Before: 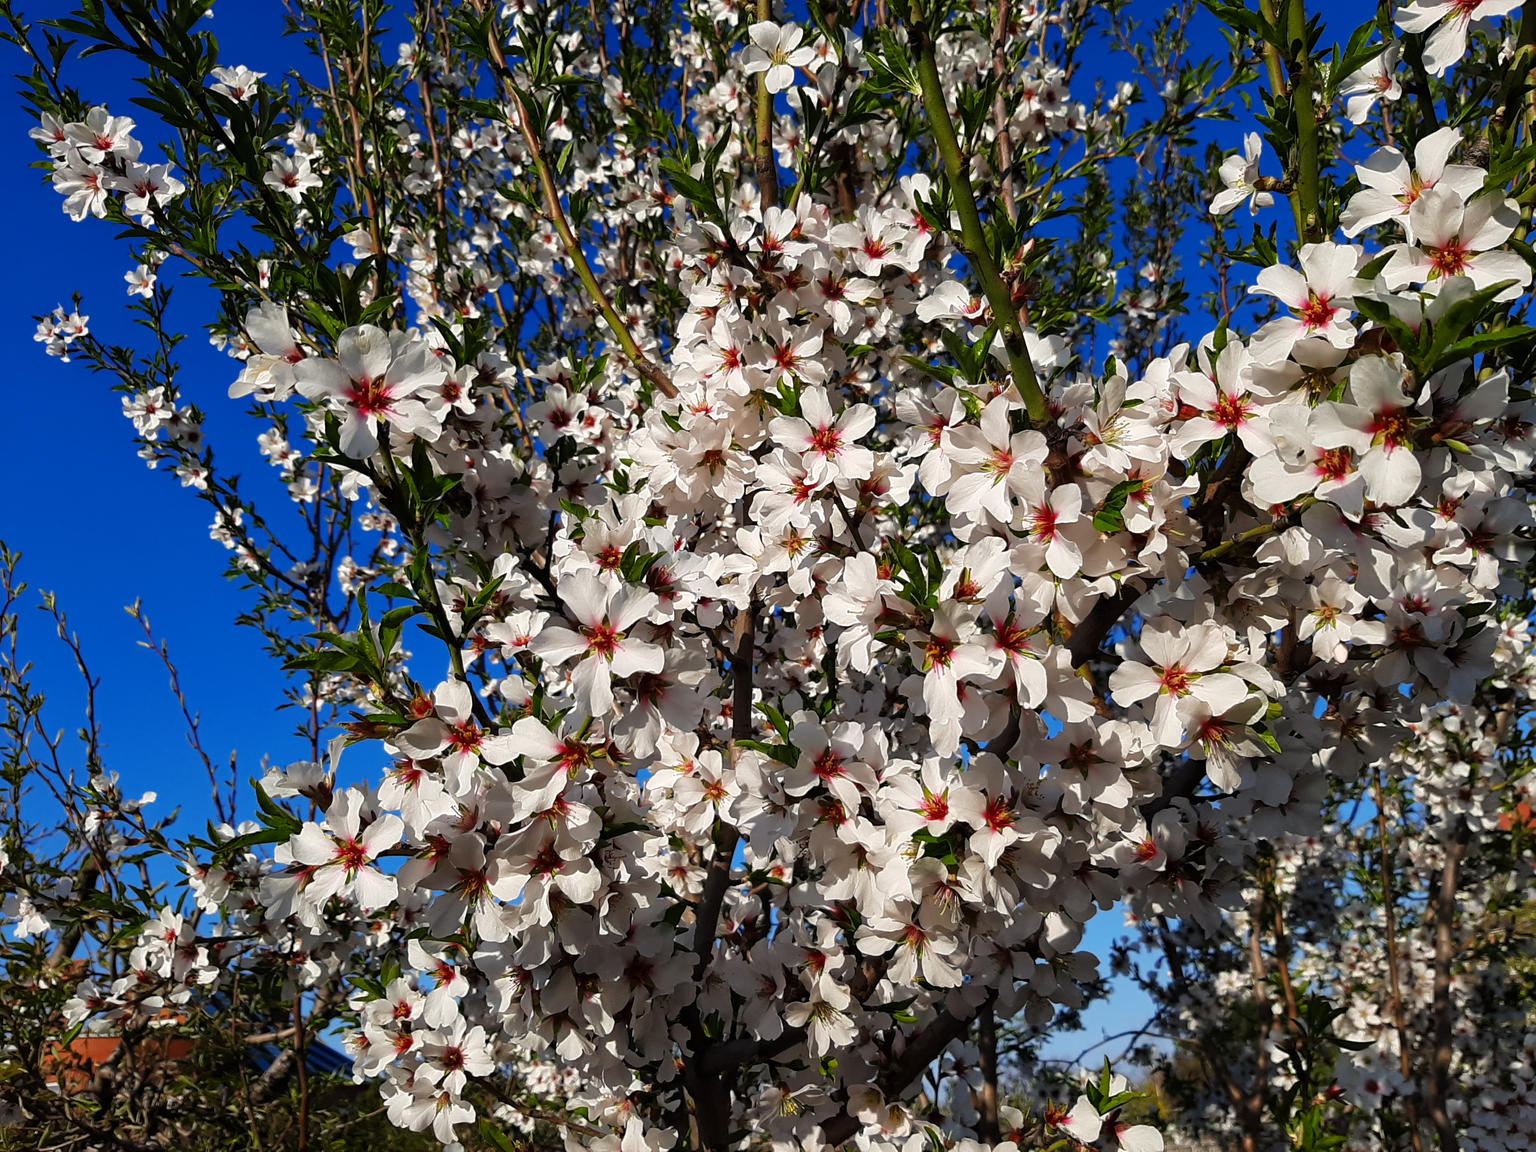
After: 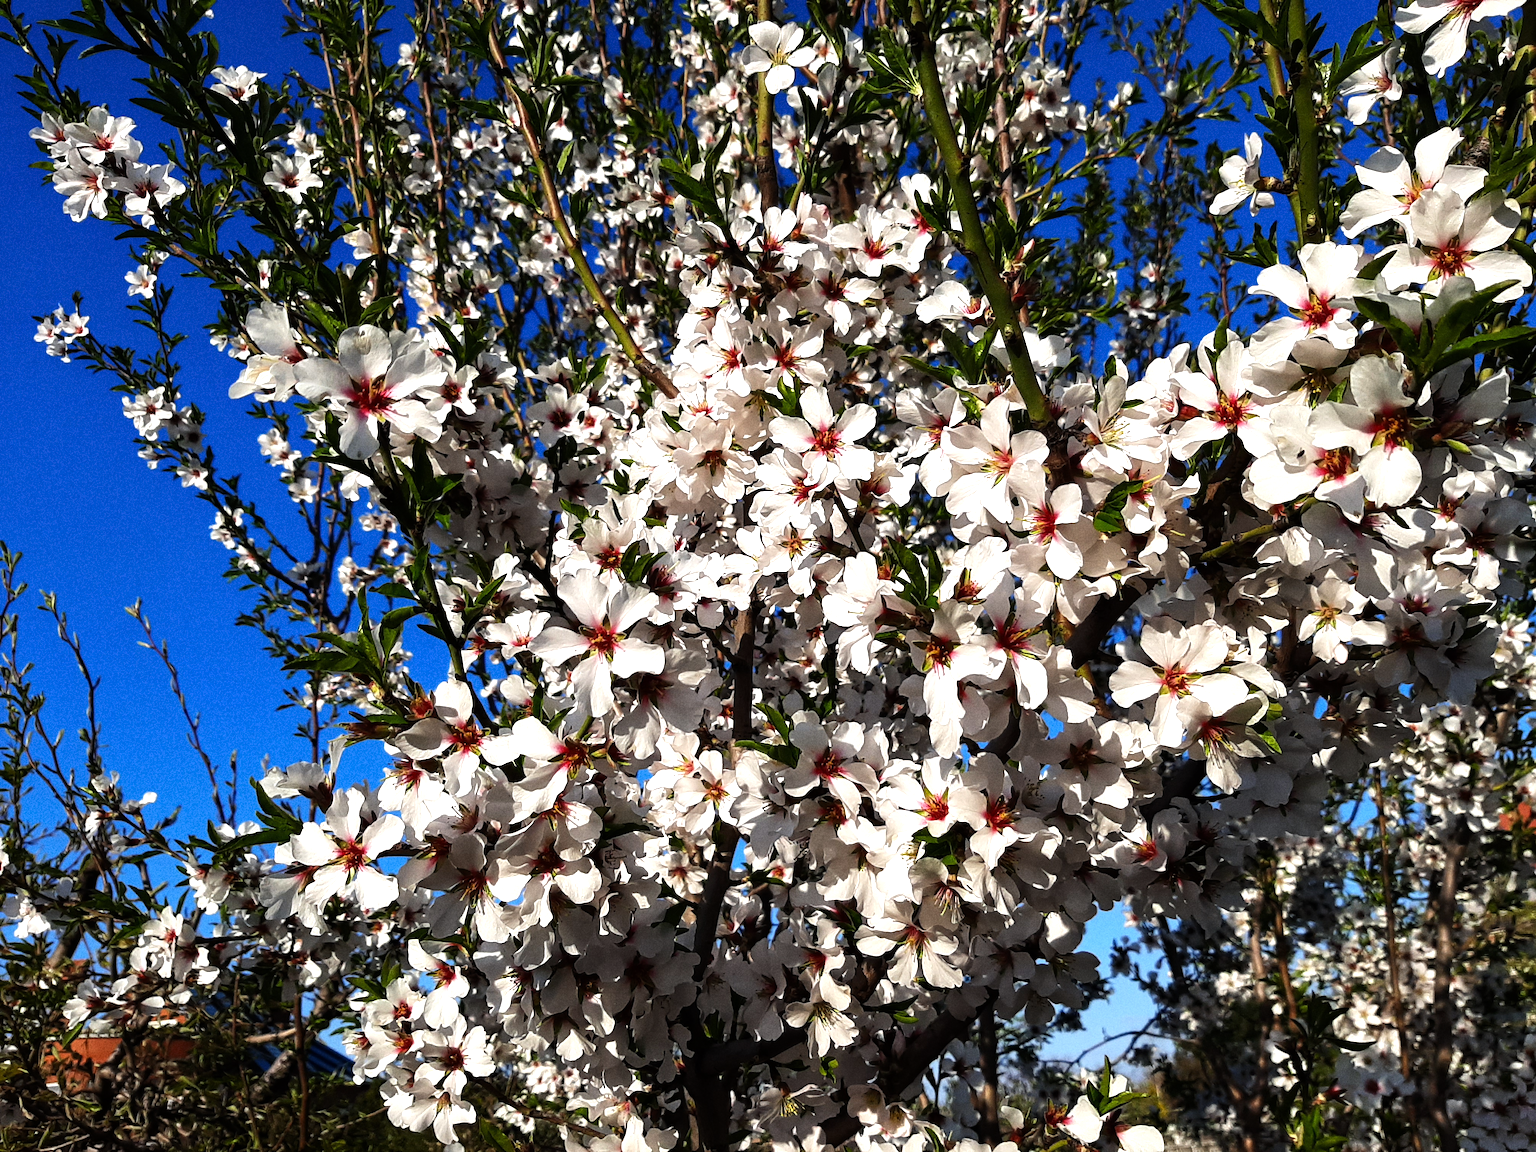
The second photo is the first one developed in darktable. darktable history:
tone equalizer: -8 EV -0.75 EV, -7 EV -0.7 EV, -6 EV -0.6 EV, -5 EV -0.4 EV, -3 EV 0.4 EV, -2 EV 0.6 EV, -1 EV 0.7 EV, +0 EV 0.75 EV, edges refinement/feathering 500, mask exposure compensation -1.57 EV, preserve details no
grain: on, module defaults
